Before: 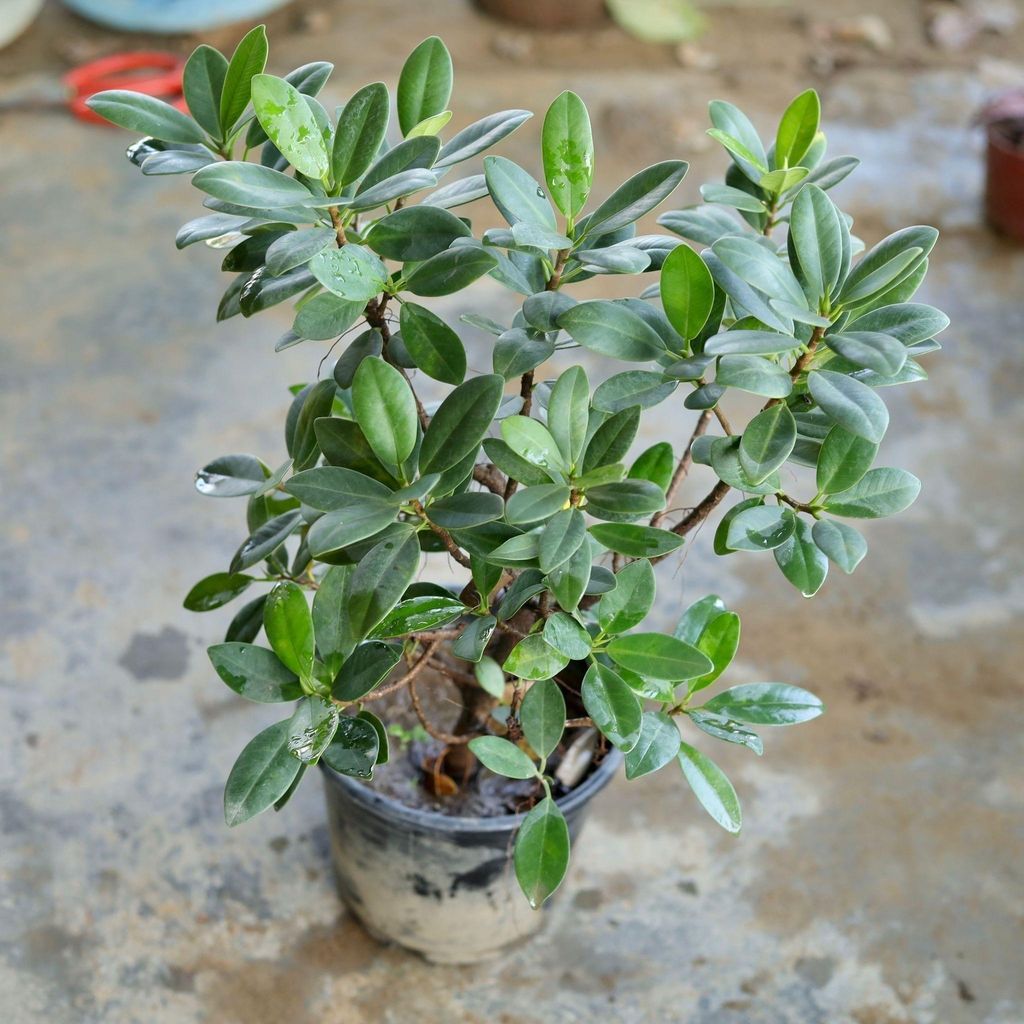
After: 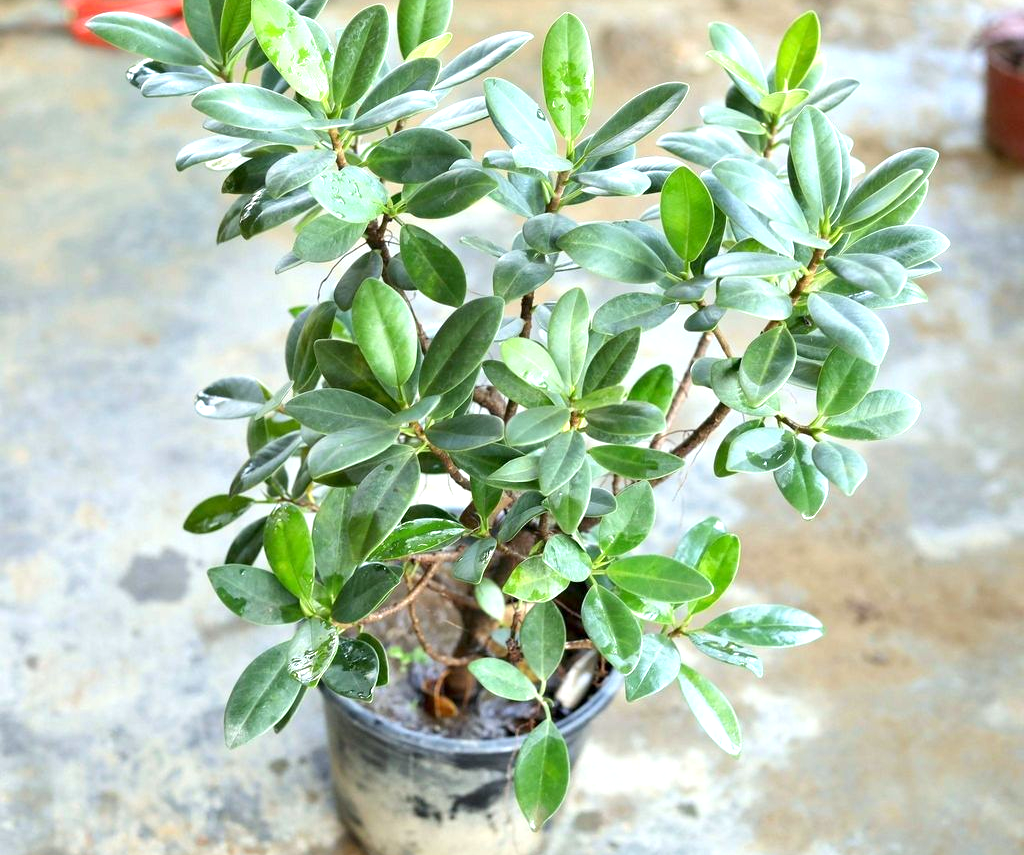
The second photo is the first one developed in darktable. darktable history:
exposure: black level correction 0.001, exposure 0.955 EV, compensate exposure bias true, compensate highlight preservation false
white balance: red 0.978, blue 0.999
crop: top 7.625%, bottom 8.027%
